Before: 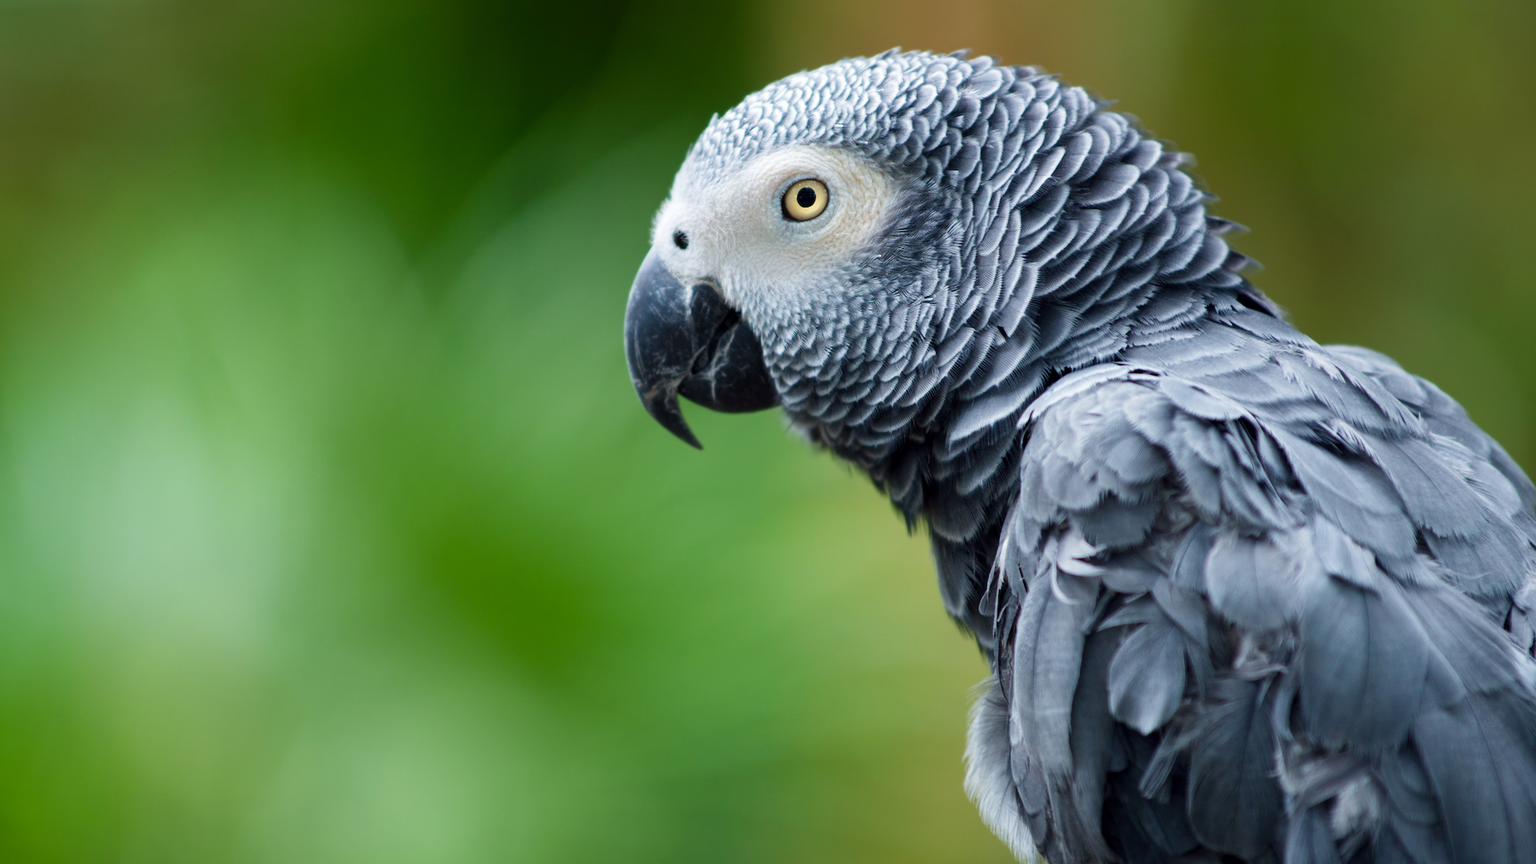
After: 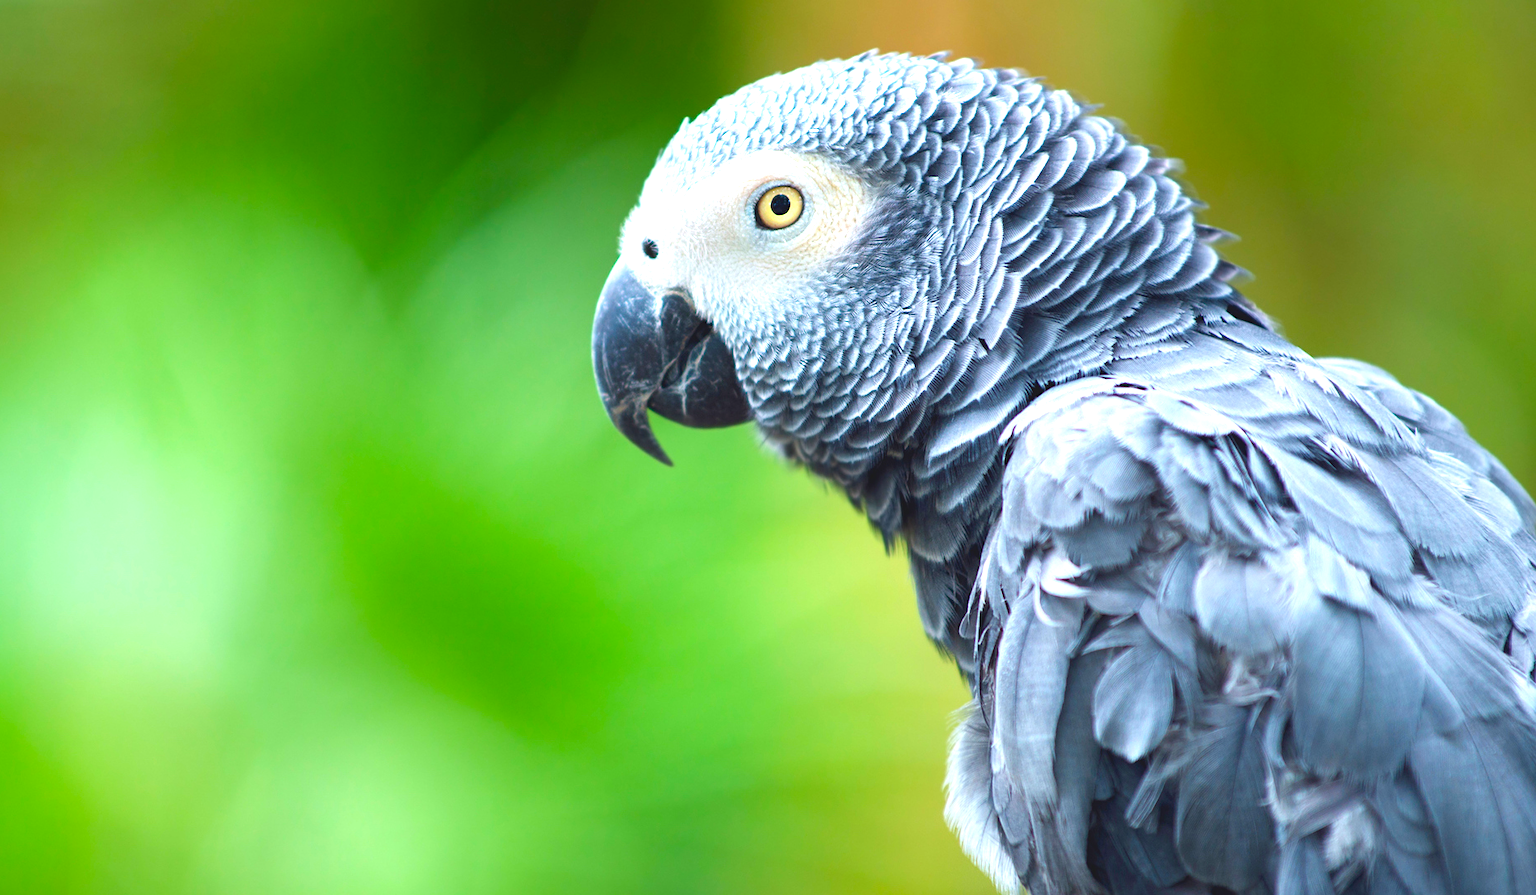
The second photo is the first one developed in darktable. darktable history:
contrast brightness saturation: contrast -0.182, saturation 0.186
exposure: black level correction 0, exposure 1.338 EV, compensate exposure bias true, compensate highlight preservation false
crop and rotate: left 3.539%
sharpen: amount 0.207
